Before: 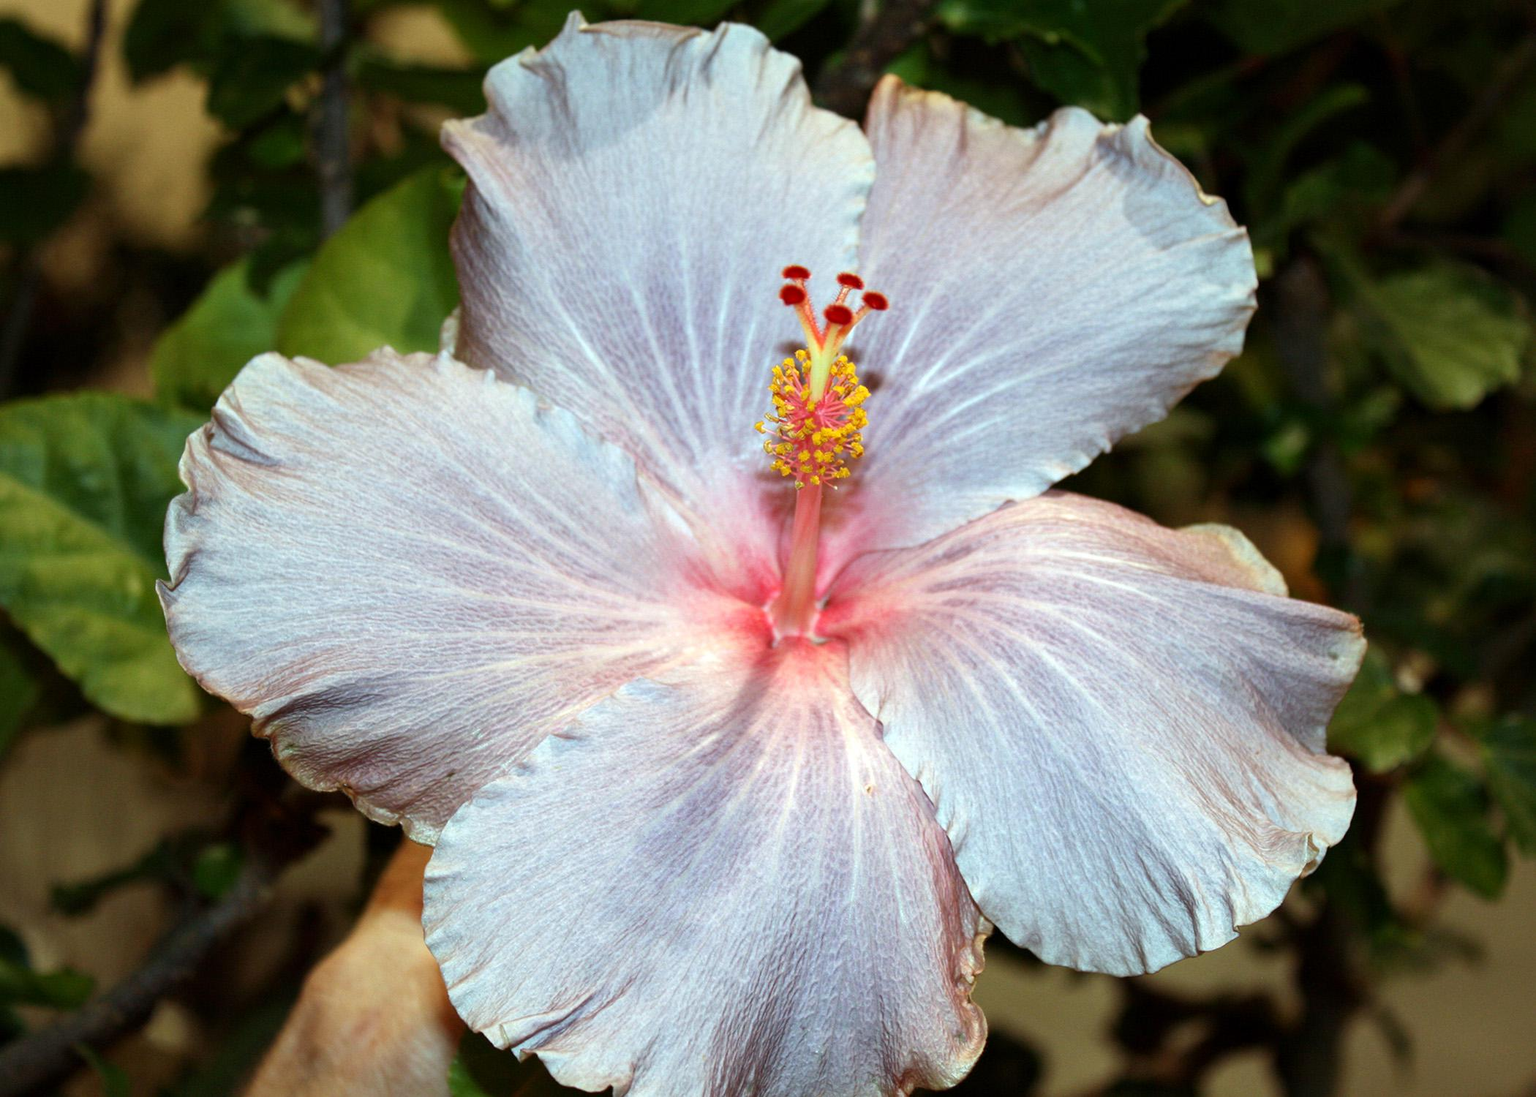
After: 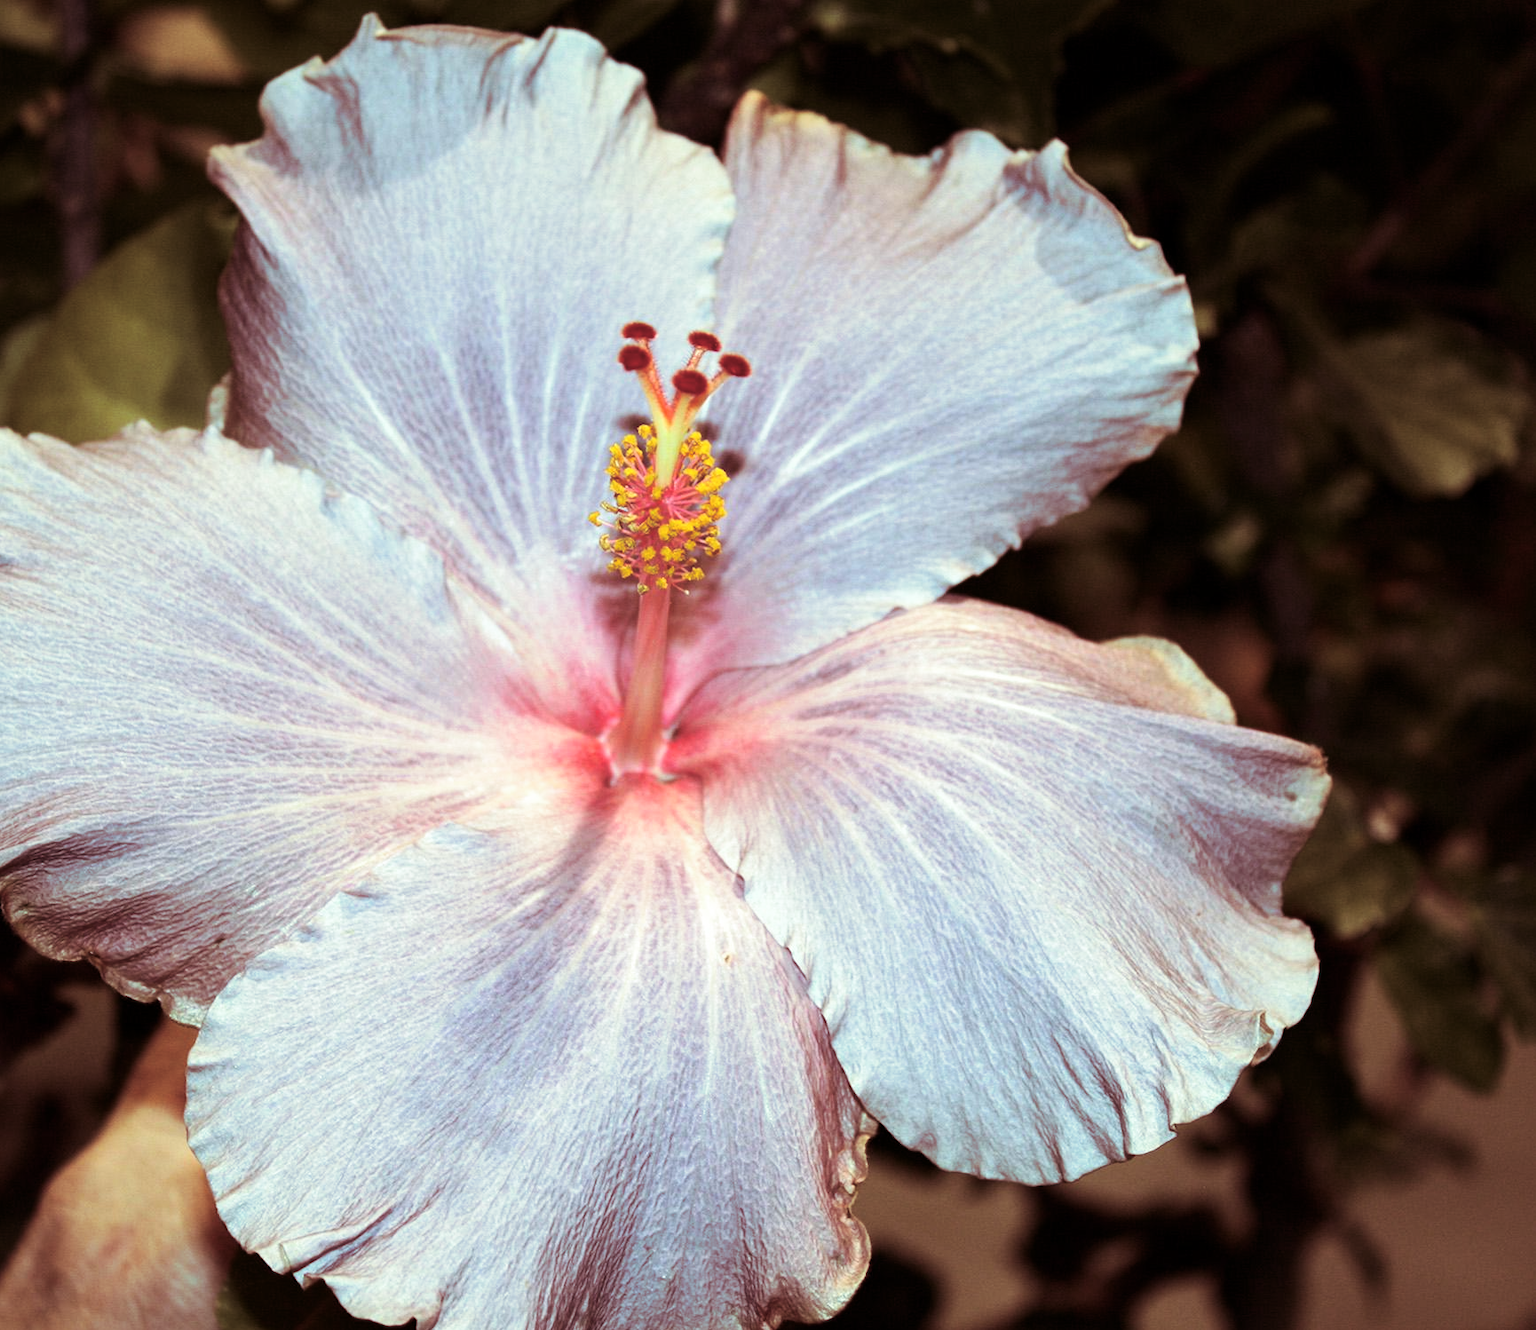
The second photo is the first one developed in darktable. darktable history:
crop: left 17.582%, bottom 0.031%
contrast brightness saturation: contrast 0.14
split-toning: on, module defaults
